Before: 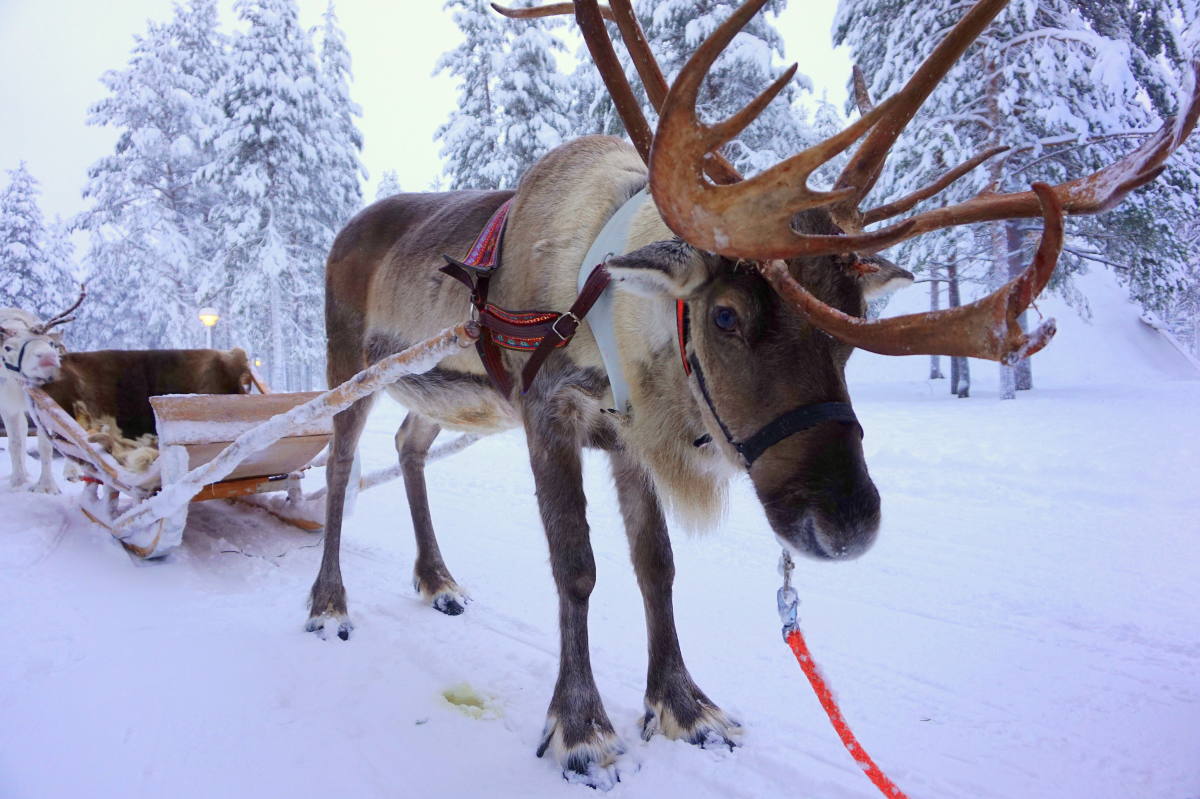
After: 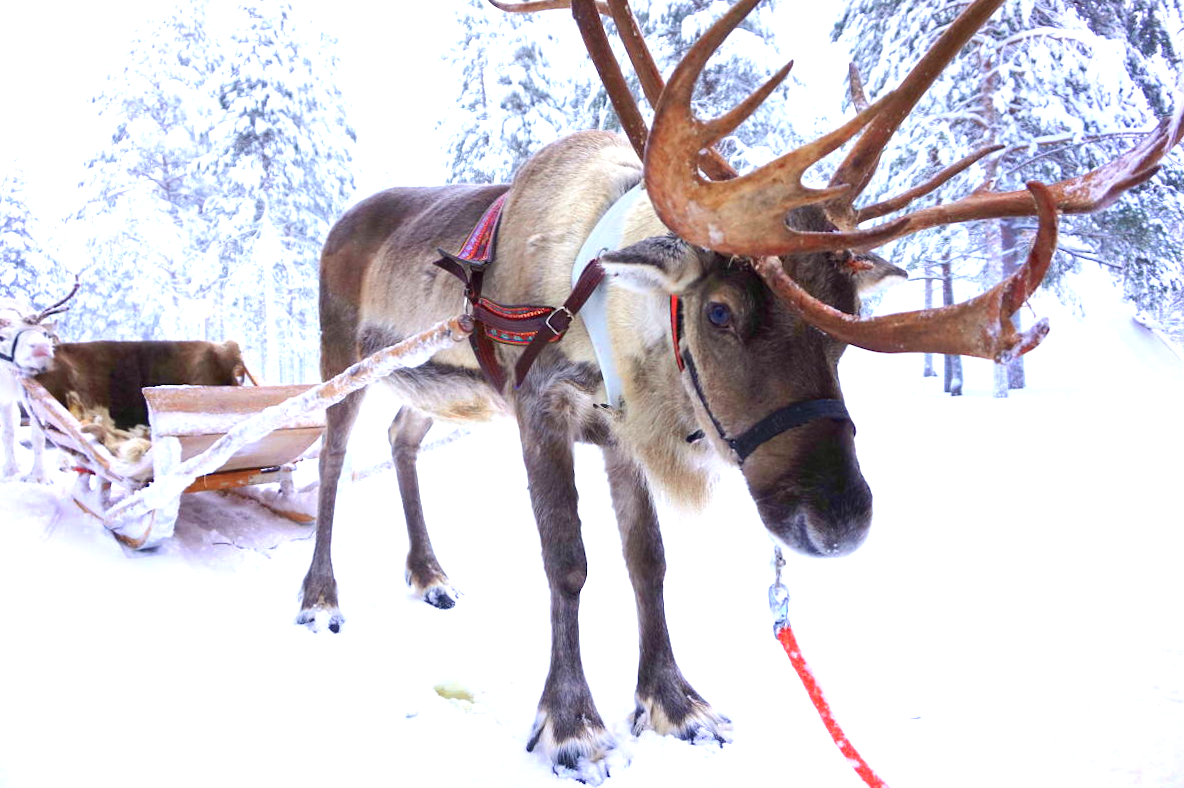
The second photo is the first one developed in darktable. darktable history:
crop and rotate: angle -0.5°
exposure: black level correction 0, exposure 1.125 EV, compensate exposure bias true, compensate highlight preservation false
